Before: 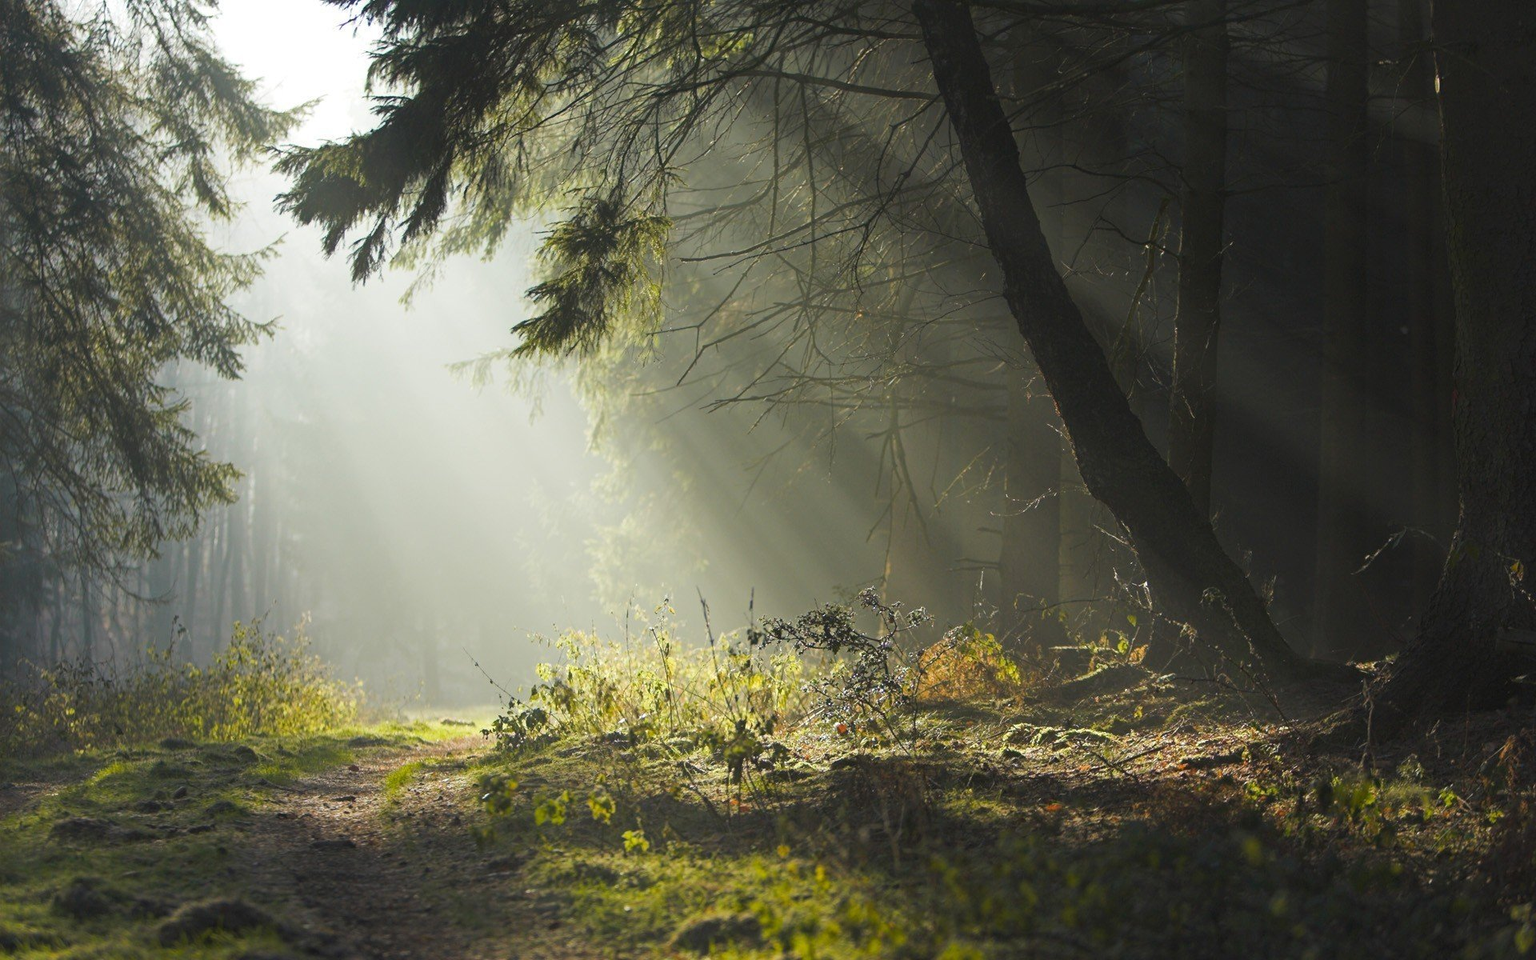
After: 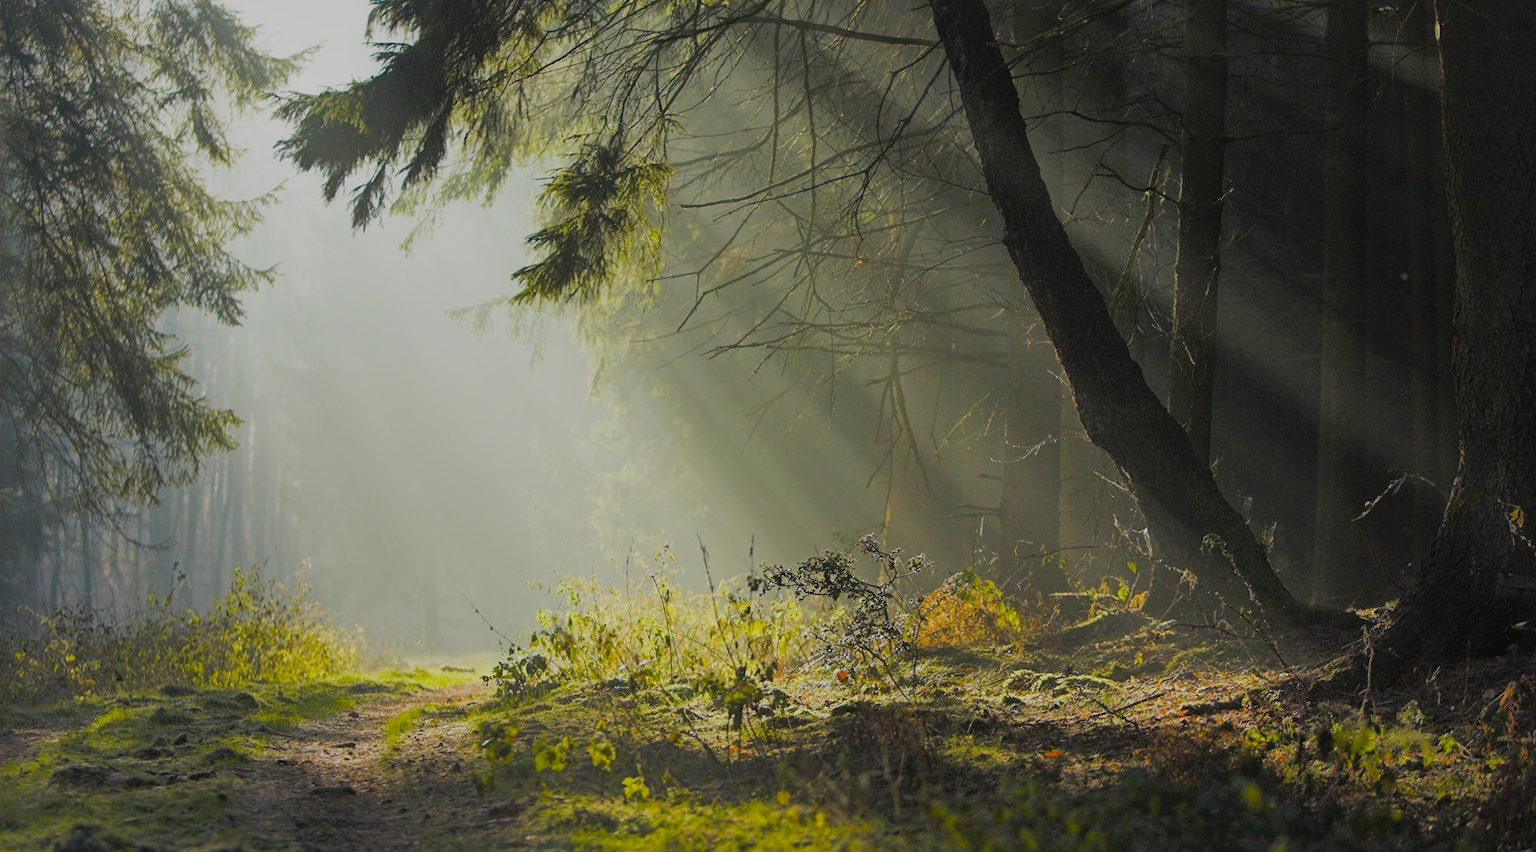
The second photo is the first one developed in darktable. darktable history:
crop and rotate: top 5.609%, bottom 5.609%
shadows and highlights: on, module defaults
color balance rgb: linear chroma grading › shadows -8%, linear chroma grading › global chroma 10%, perceptual saturation grading › global saturation 2%, perceptual saturation grading › highlights -2%, perceptual saturation grading › mid-tones 4%, perceptual saturation grading › shadows 8%, perceptual brilliance grading › global brilliance 2%, perceptual brilliance grading › highlights -4%, global vibrance 16%, saturation formula JzAzBz (2021)
filmic rgb: black relative exposure -7.65 EV, white relative exposure 4.56 EV, hardness 3.61
